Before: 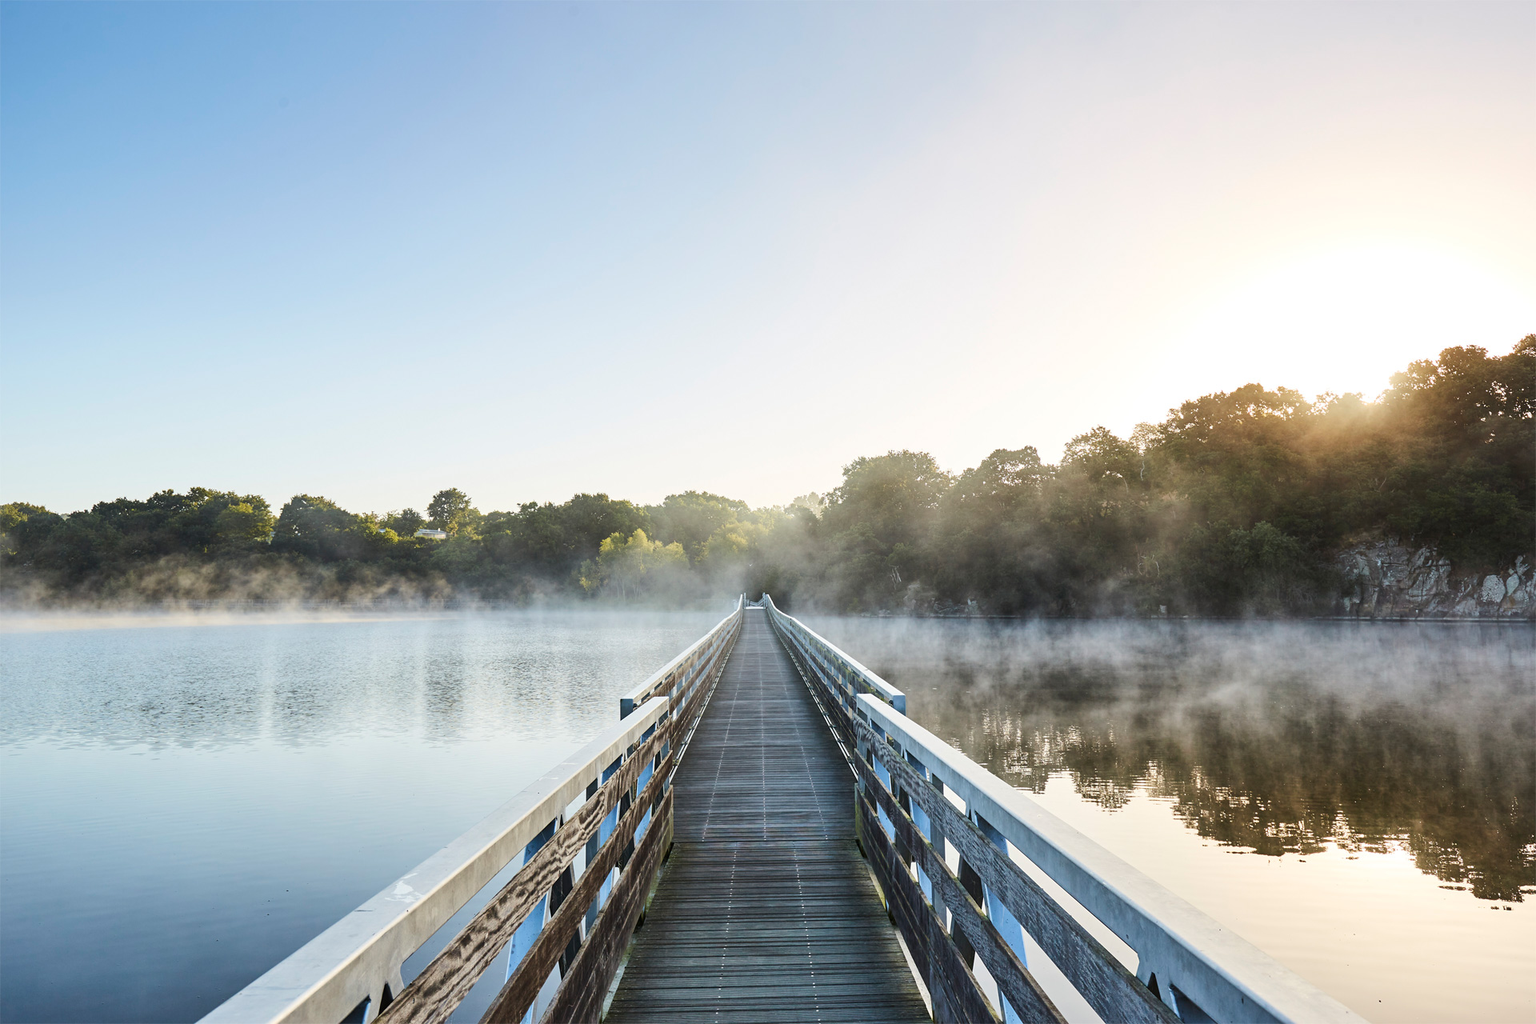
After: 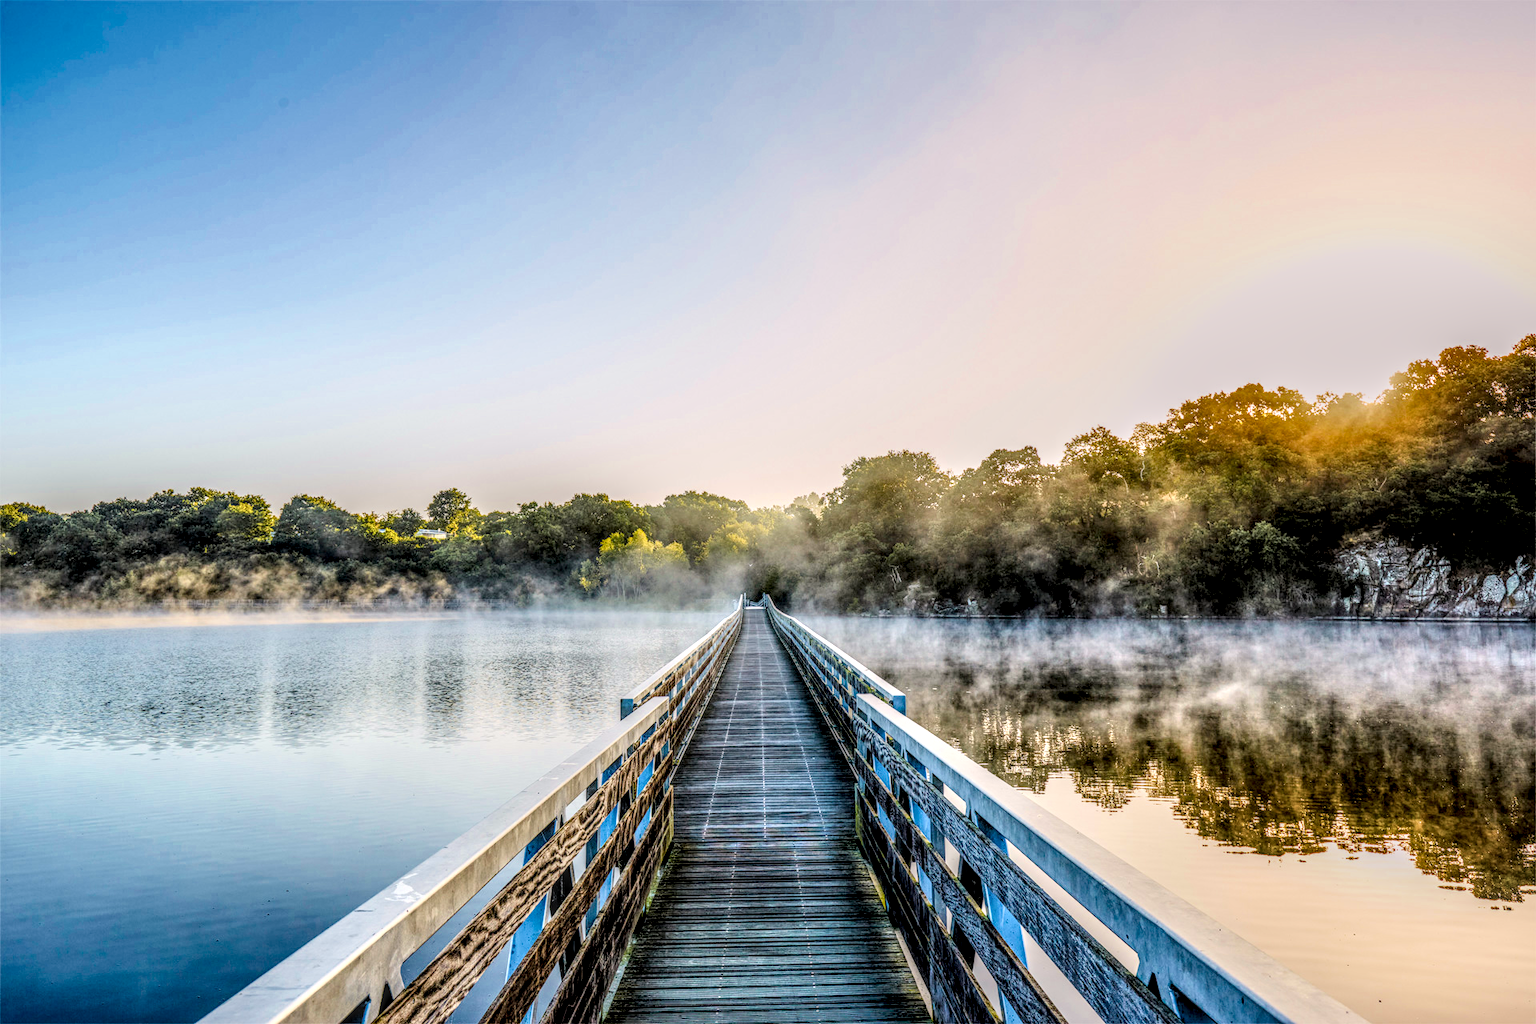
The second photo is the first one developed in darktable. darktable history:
exposure: exposure 0.198 EV, compensate highlight preservation false
filmic rgb: black relative exposure -4.34 EV, white relative exposure 4.56 EV, hardness 2.37, contrast 1.061, color science v6 (2022)
color balance rgb: highlights gain › chroma 0.957%, highlights gain › hue 24.72°, linear chroma grading › global chroma 4.932%, perceptual saturation grading › global saturation 37.115%, perceptual saturation grading › shadows 34.74%, global vibrance 26.374%, contrast 5.99%
local contrast: highlights 5%, shadows 3%, detail 298%, midtone range 0.298
